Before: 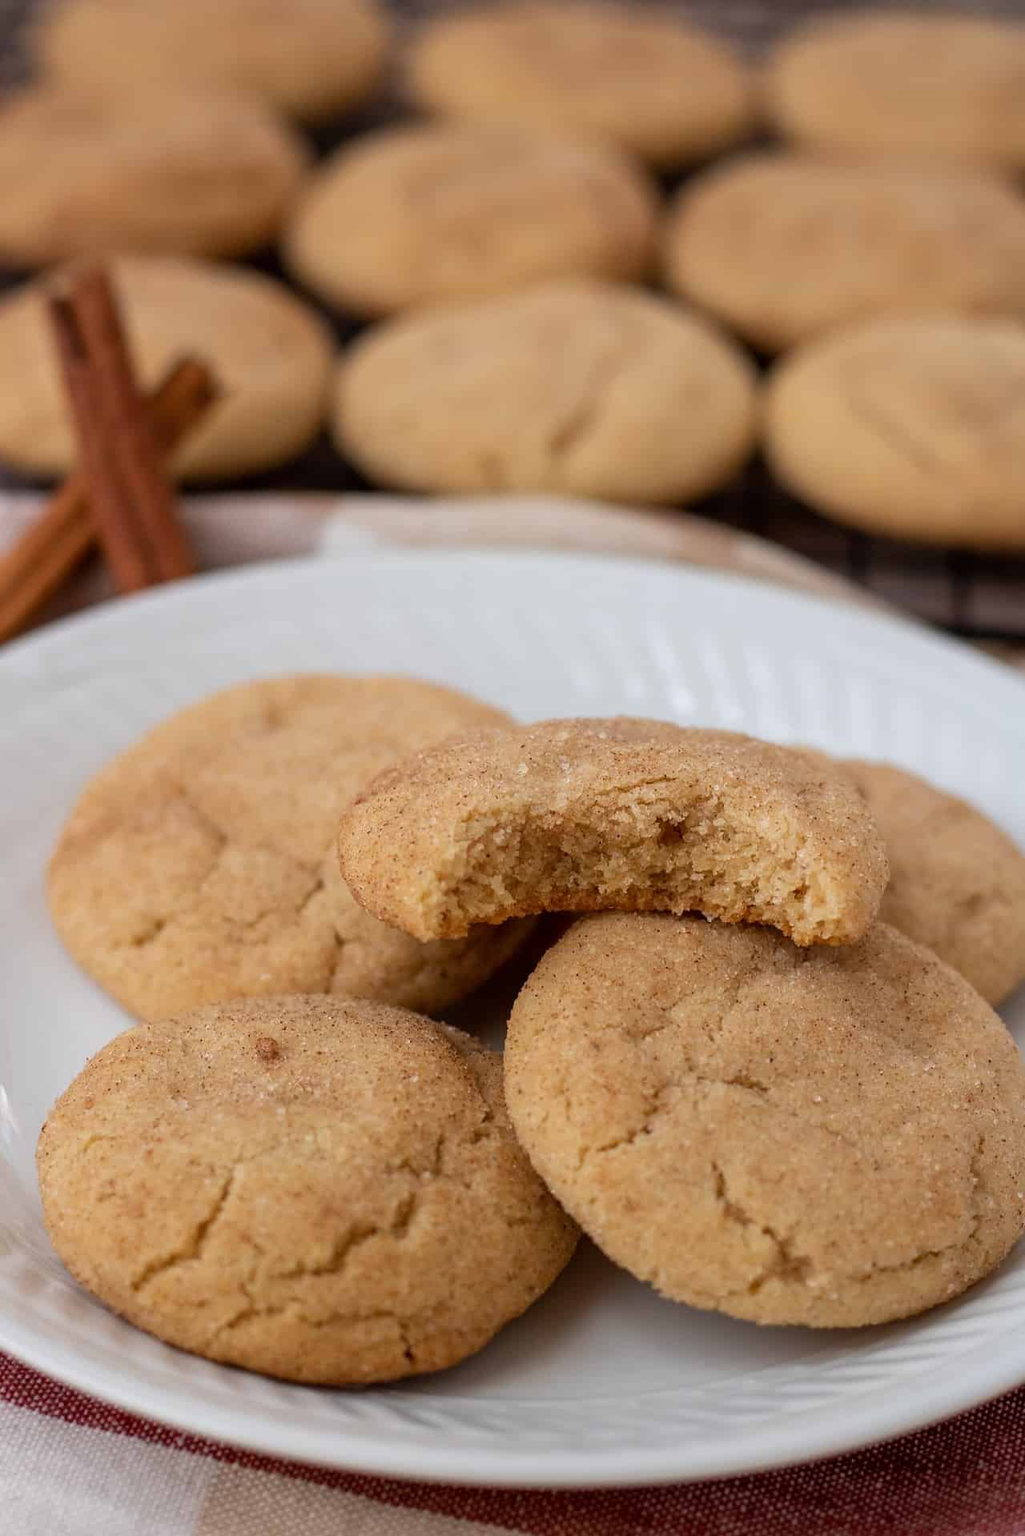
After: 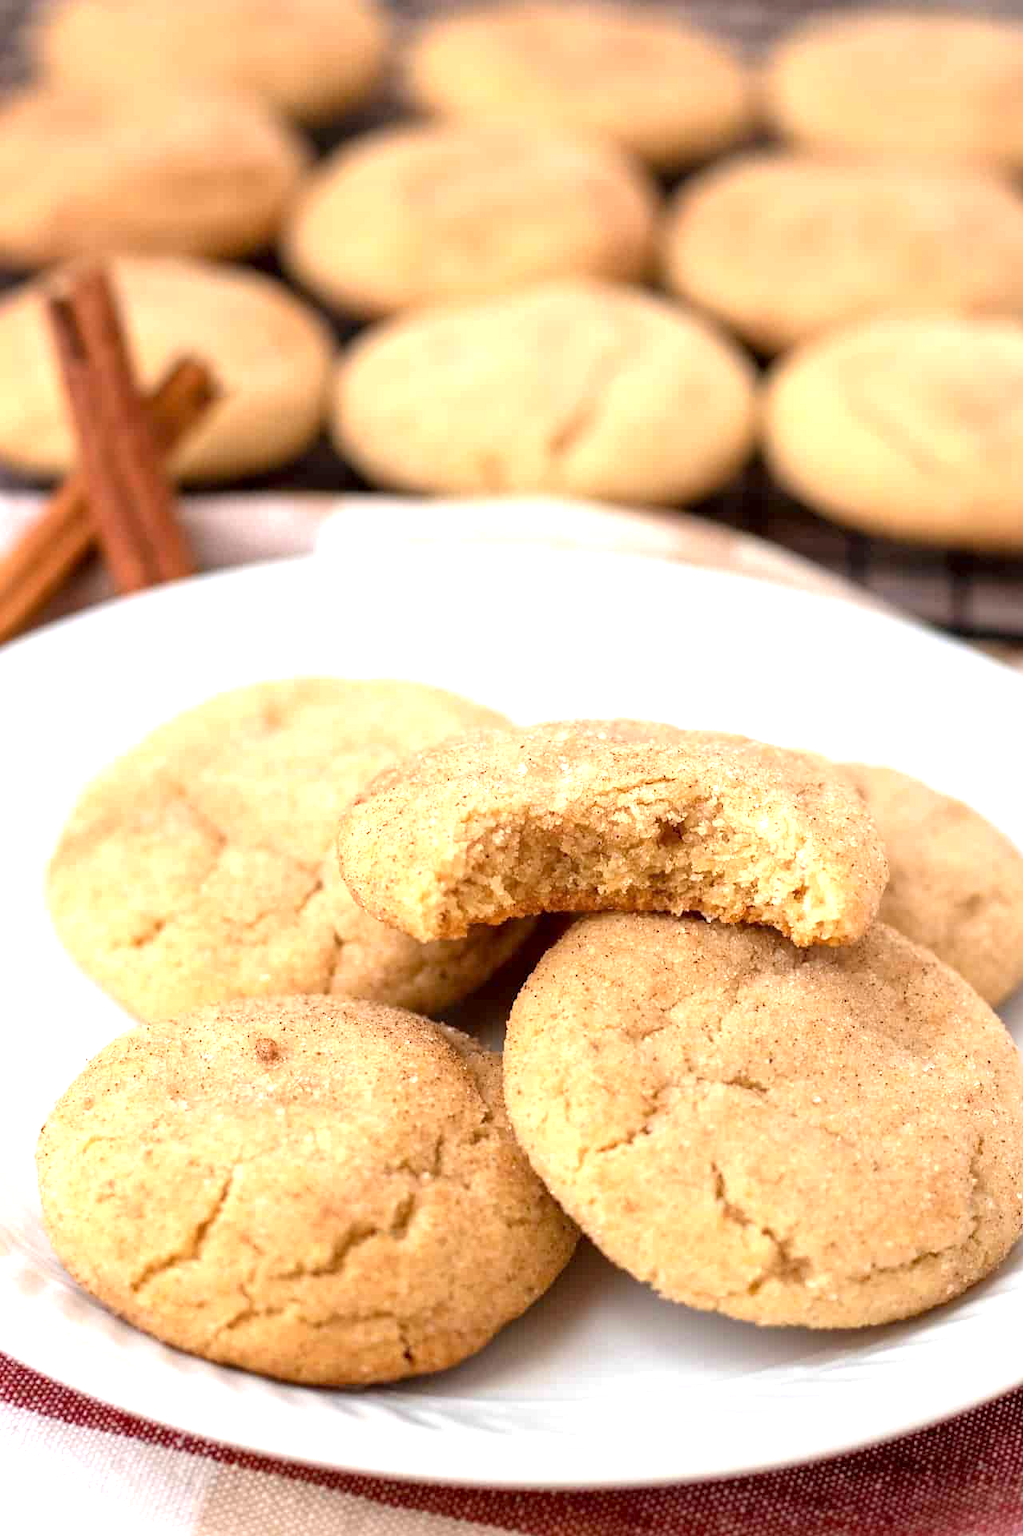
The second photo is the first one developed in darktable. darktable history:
crop and rotate: left 0.126%
exposure: black level correction 0.001, exposure 1.398 EV, compensate exposure bias true, compensate highlight preservation false
